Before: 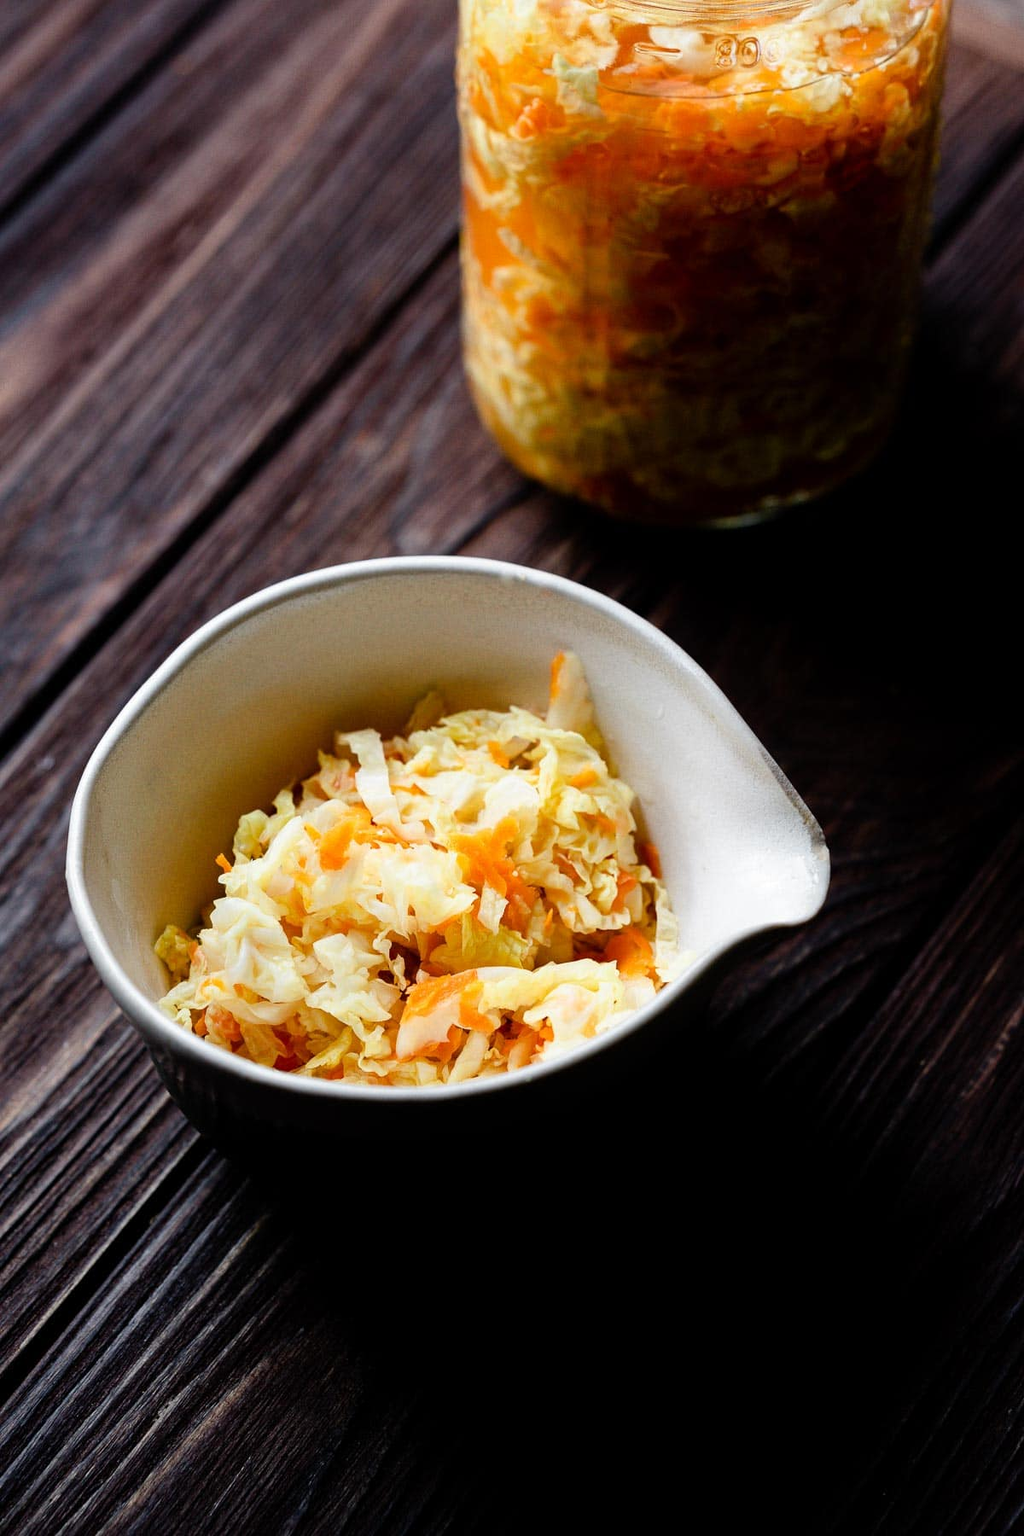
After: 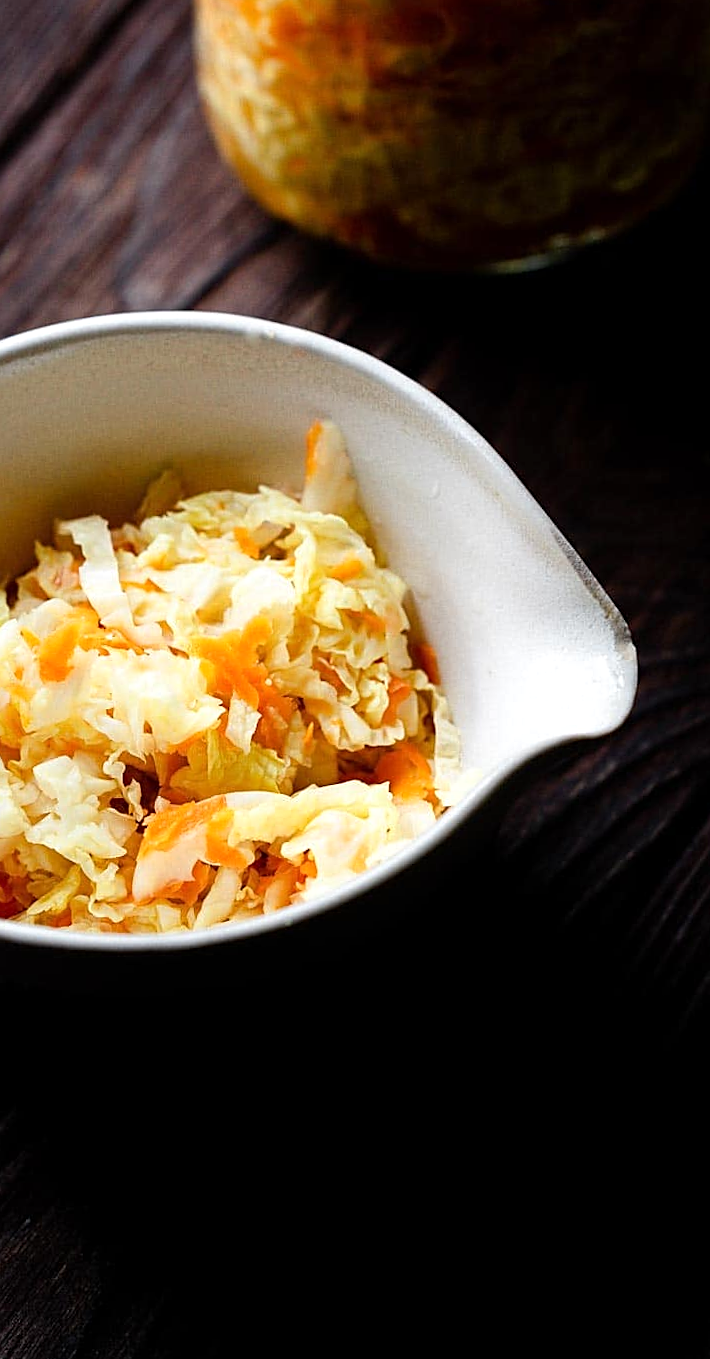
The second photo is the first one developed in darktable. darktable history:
rotate and perspective: rotation -1°, crop left 0.011, crop right 0.989, crop top 0.025, crop bottom 0.975
sharpen: on, module defaults
exposure: exposure 0.127 EV, compensate highlight preservation false
crop and rotate: left 28.256%, top 17.734%, right 12.656%, bottom 3.573%
